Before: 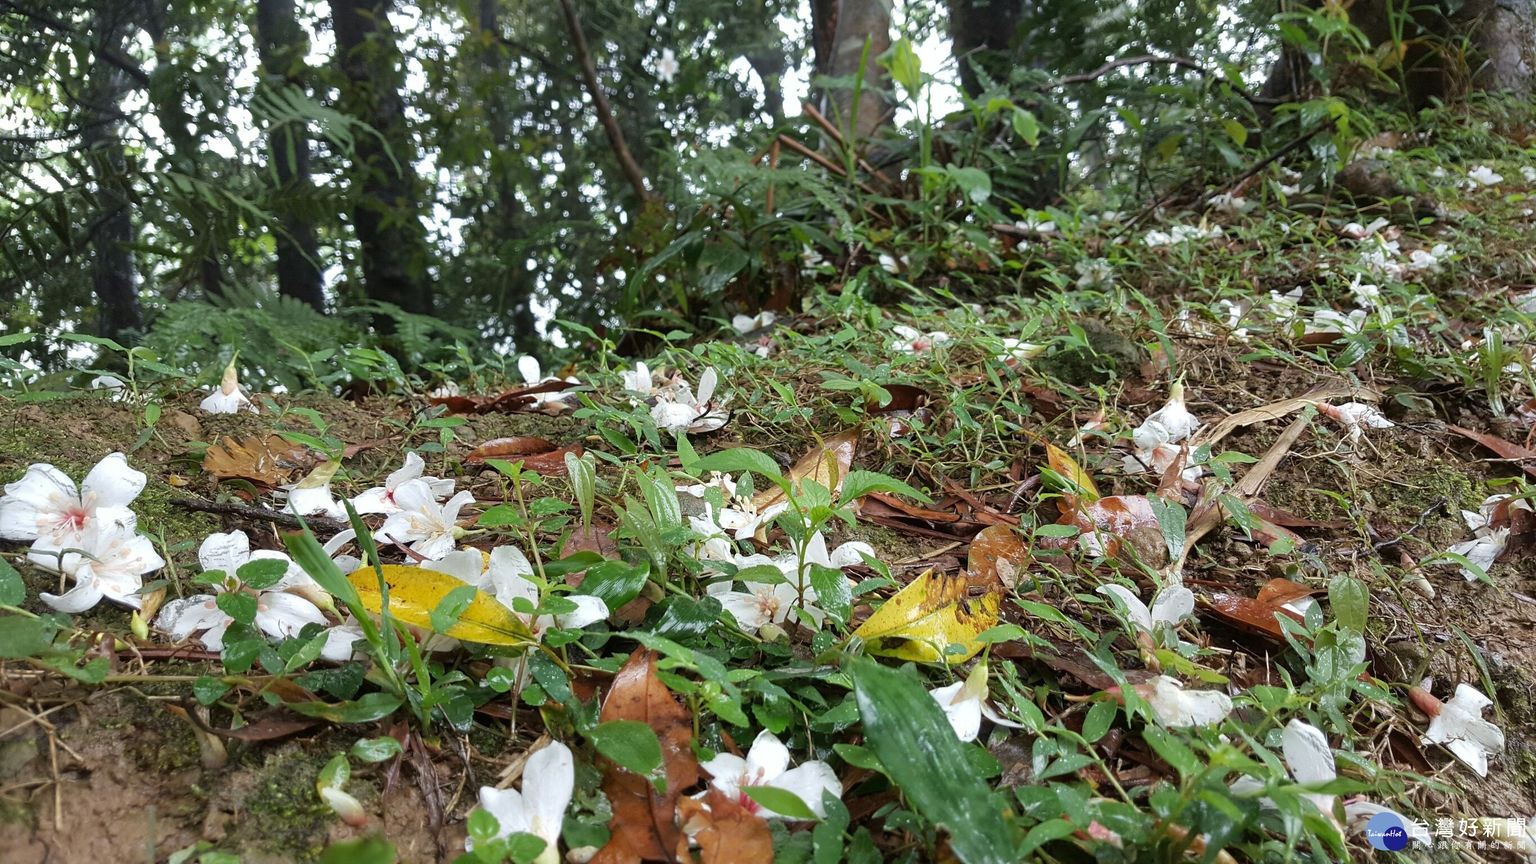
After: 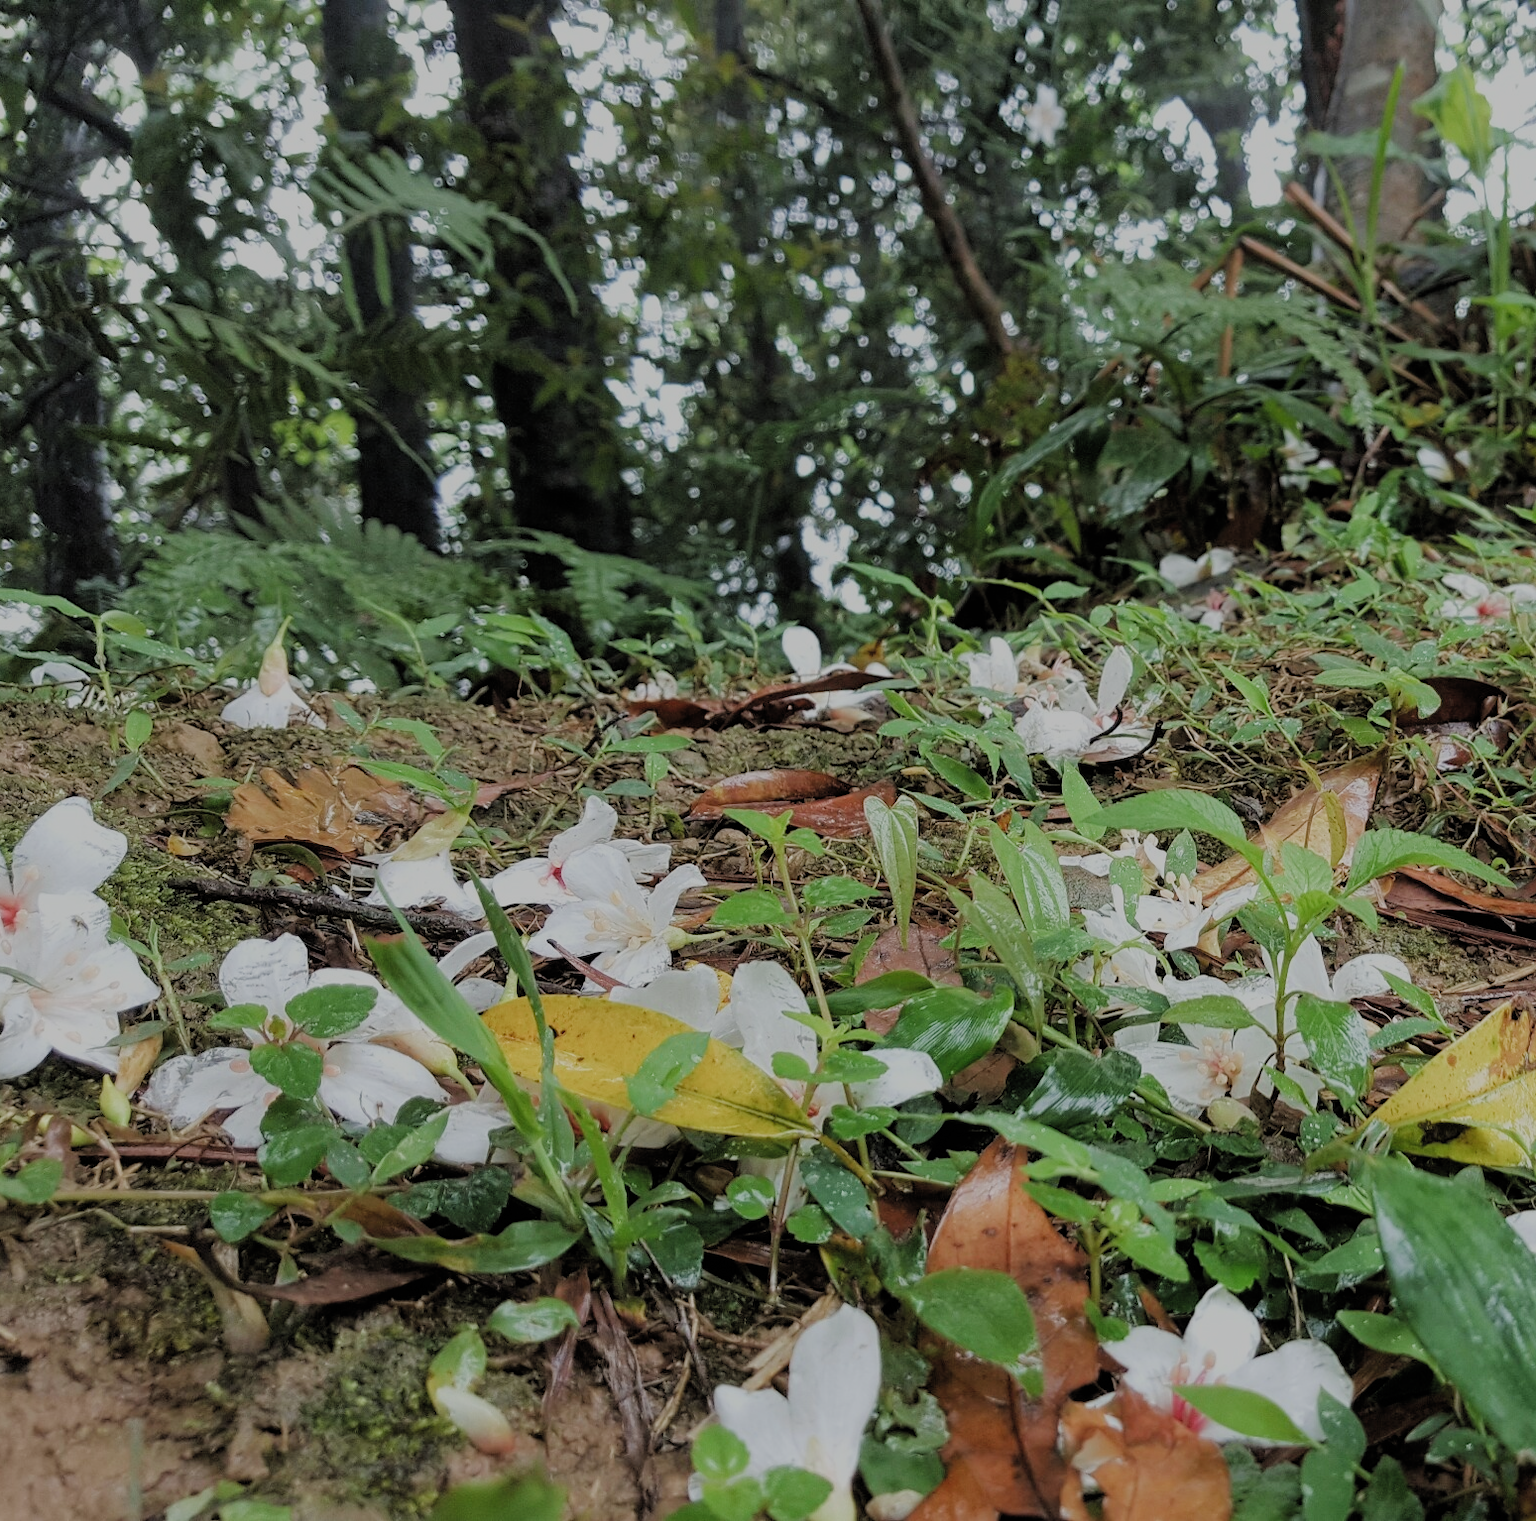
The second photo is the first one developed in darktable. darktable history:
crop: left 4.86%, right 38.364%
filmic rgb: black relative exposure -6.1 EV, white relative exposure 6.97 EV, threshold 5.98 EV, hardness 2.27, preserve chrominance RGB euclidean norm (legacy), color science v4 (2020), enable highlight reconstruction true
